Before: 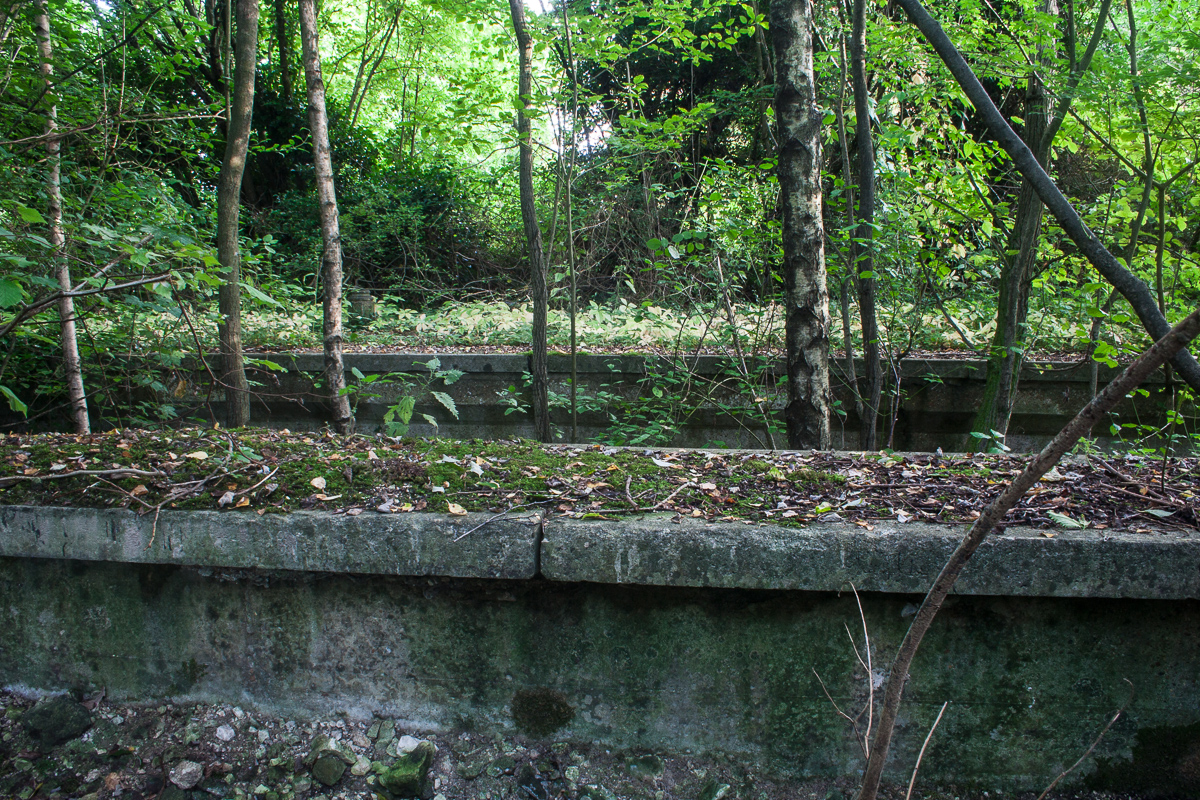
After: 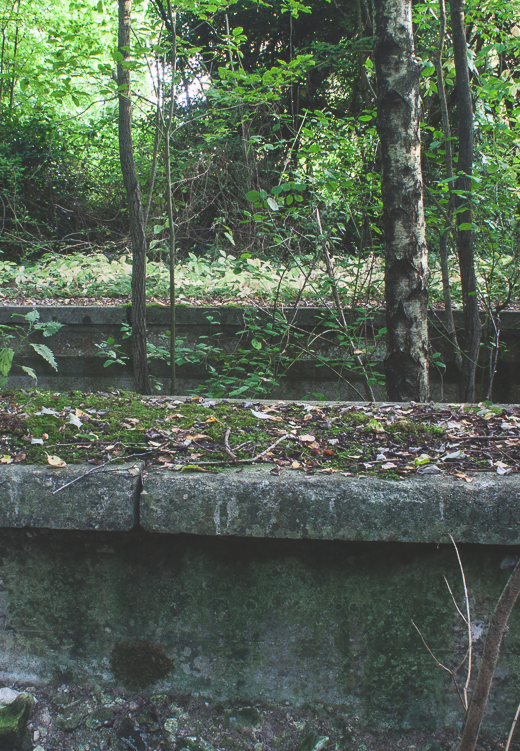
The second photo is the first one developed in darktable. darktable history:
crop: left 33.452%, top 6.025%, right 23.155%
exposure: black level correction -0.023, exposure -0.039 EV, compensate highlight preservation false
